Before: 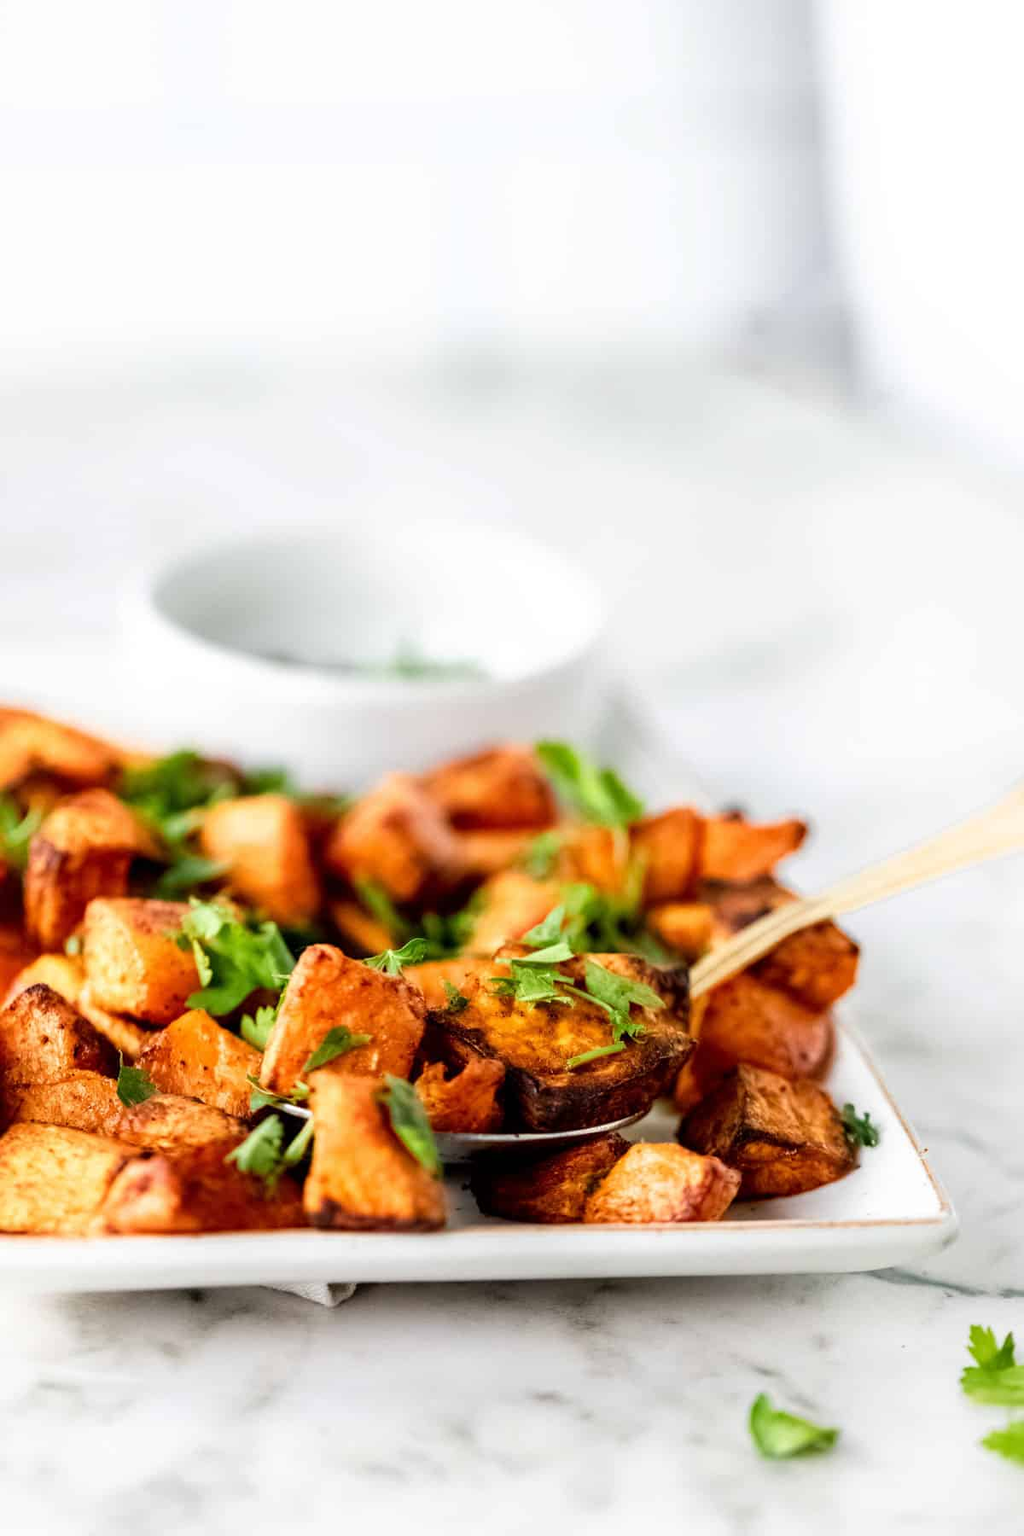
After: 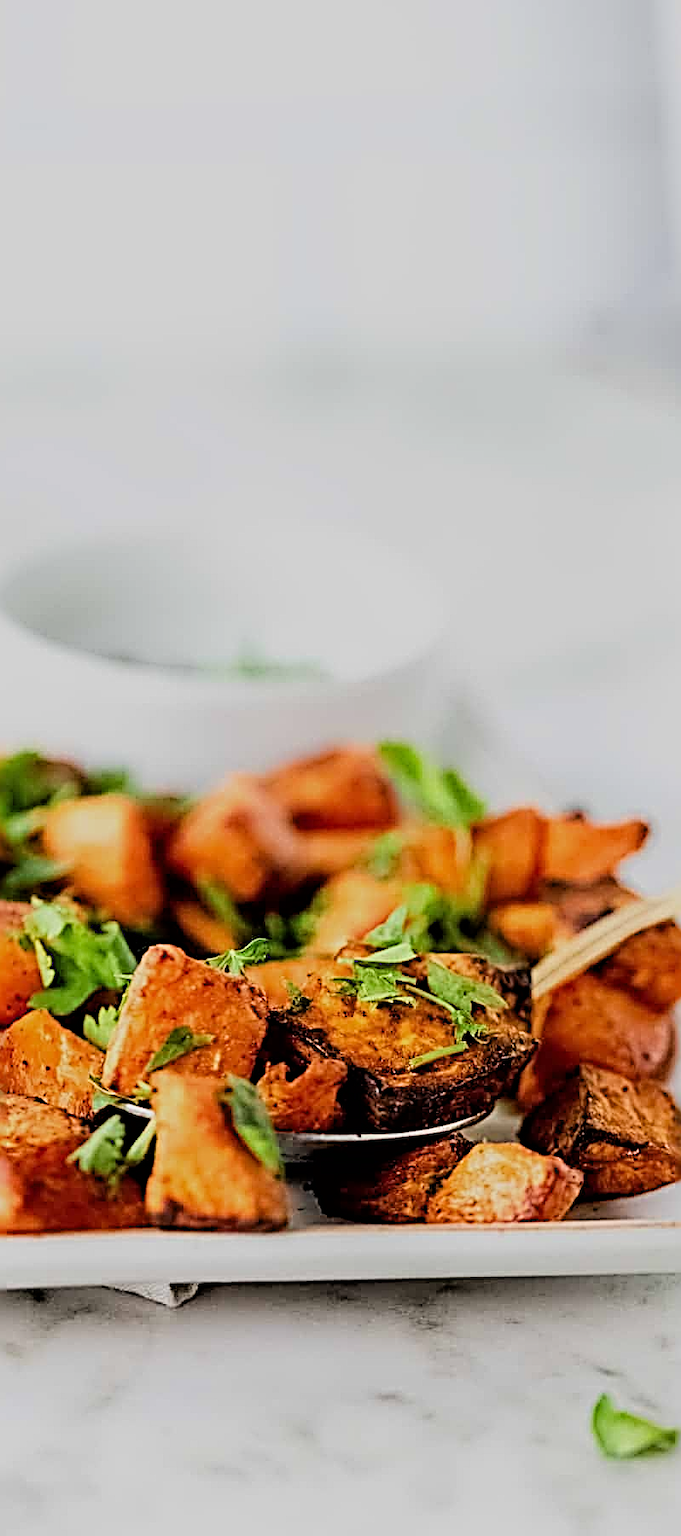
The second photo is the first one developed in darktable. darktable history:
crop: left 15.419%, right 17.914%
sharpen: radius 3.158, amount 1.731
filmic rgb: black relative exposure -7.48 EV, white relative exposure 4.83 EV, hardness 3.4, color science v6 (2022)
